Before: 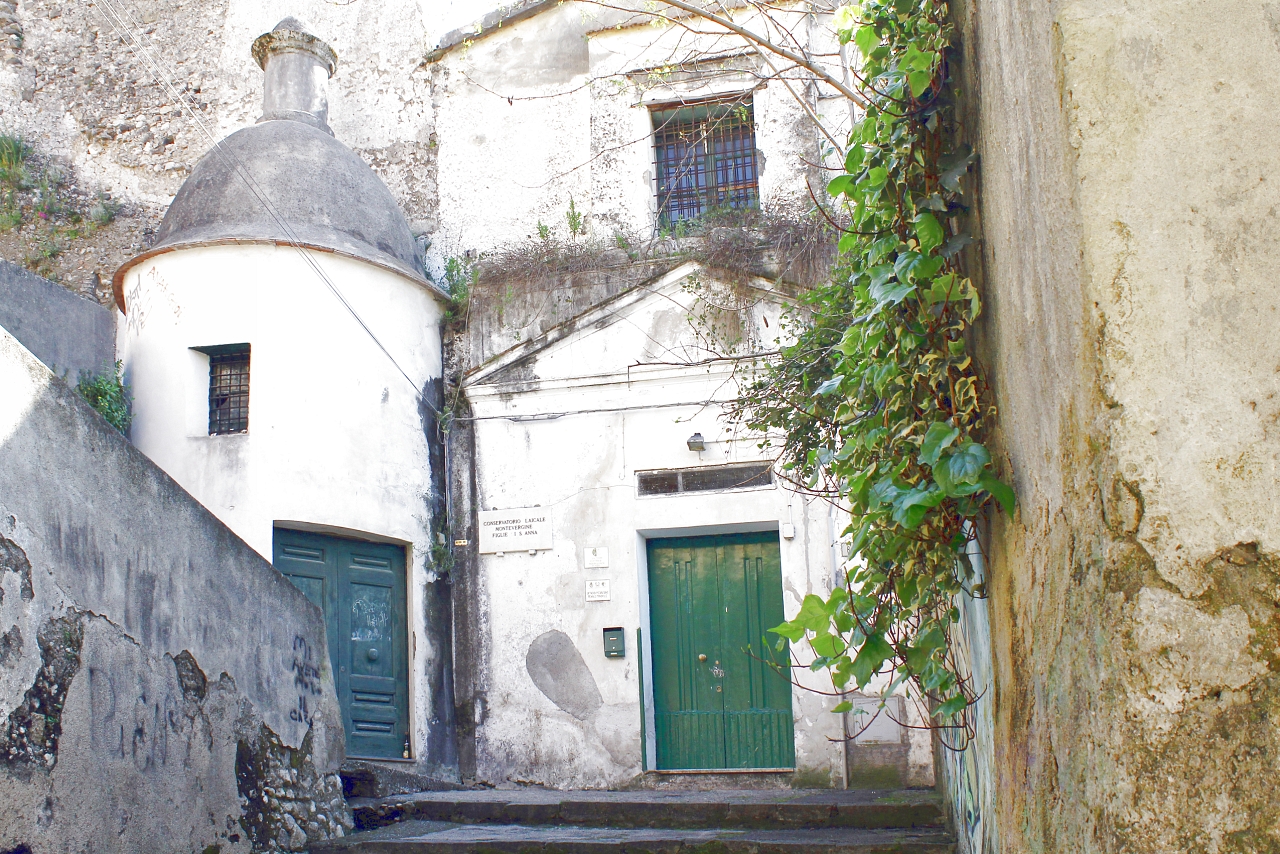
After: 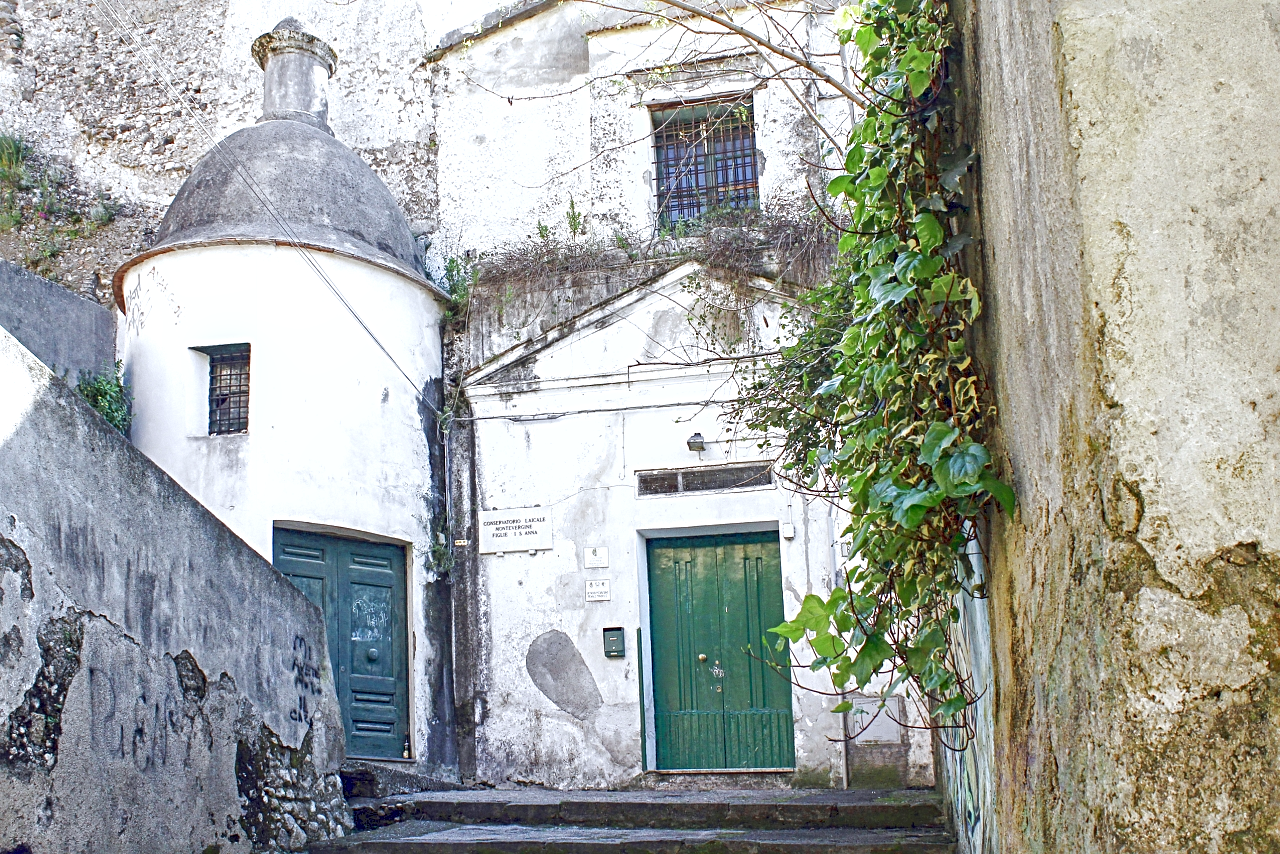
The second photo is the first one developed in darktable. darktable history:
white balance: red 0.974, blue 1.044
local contrast: highlights 35%, detail 135%
sharpen: radius 4
